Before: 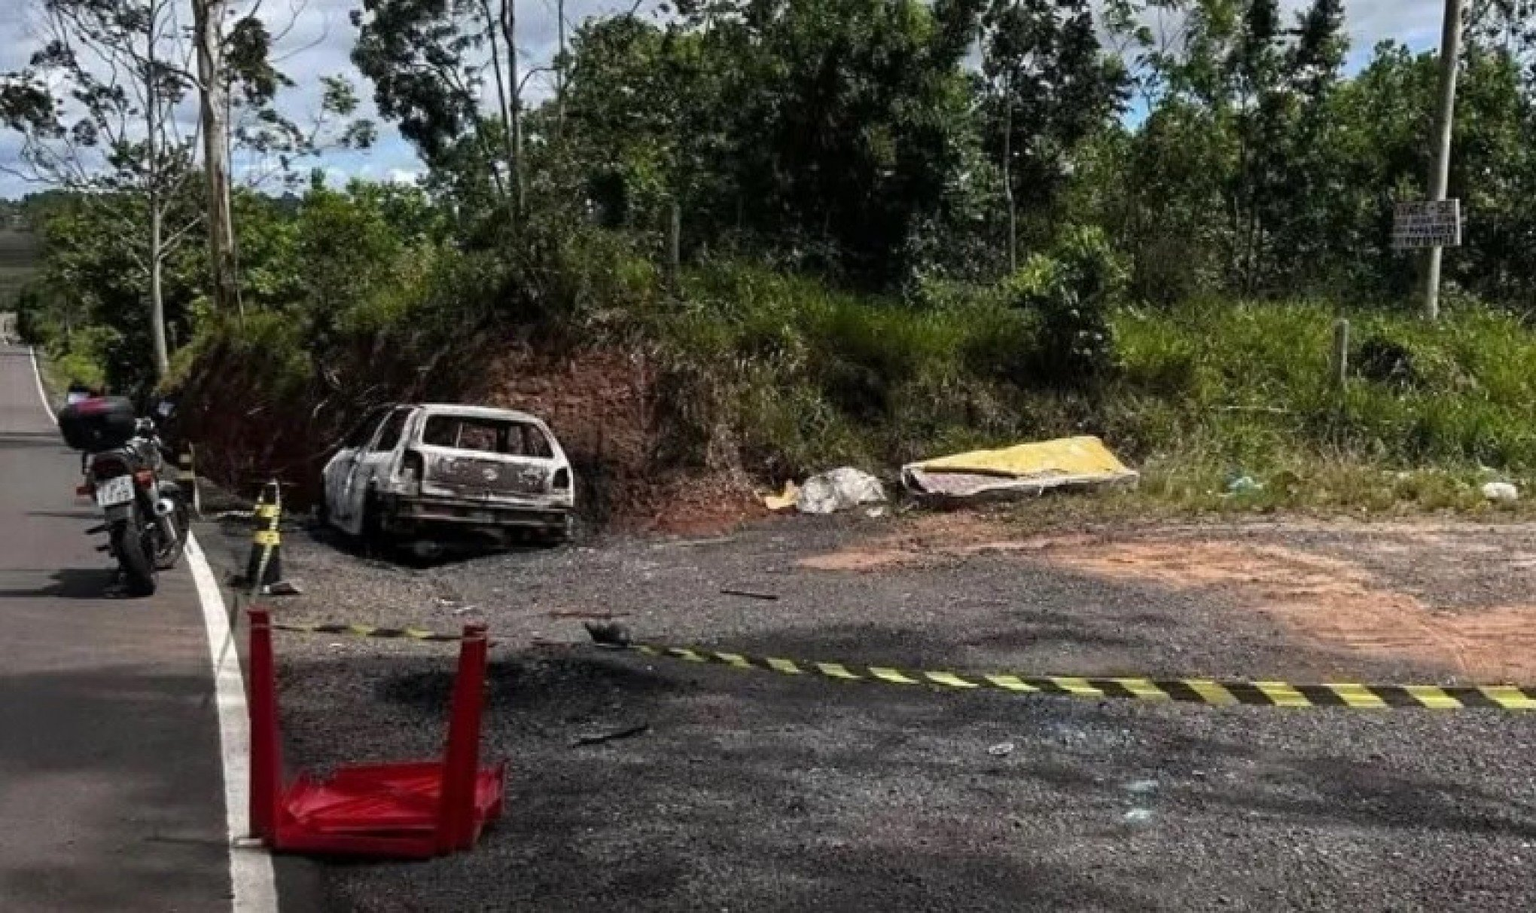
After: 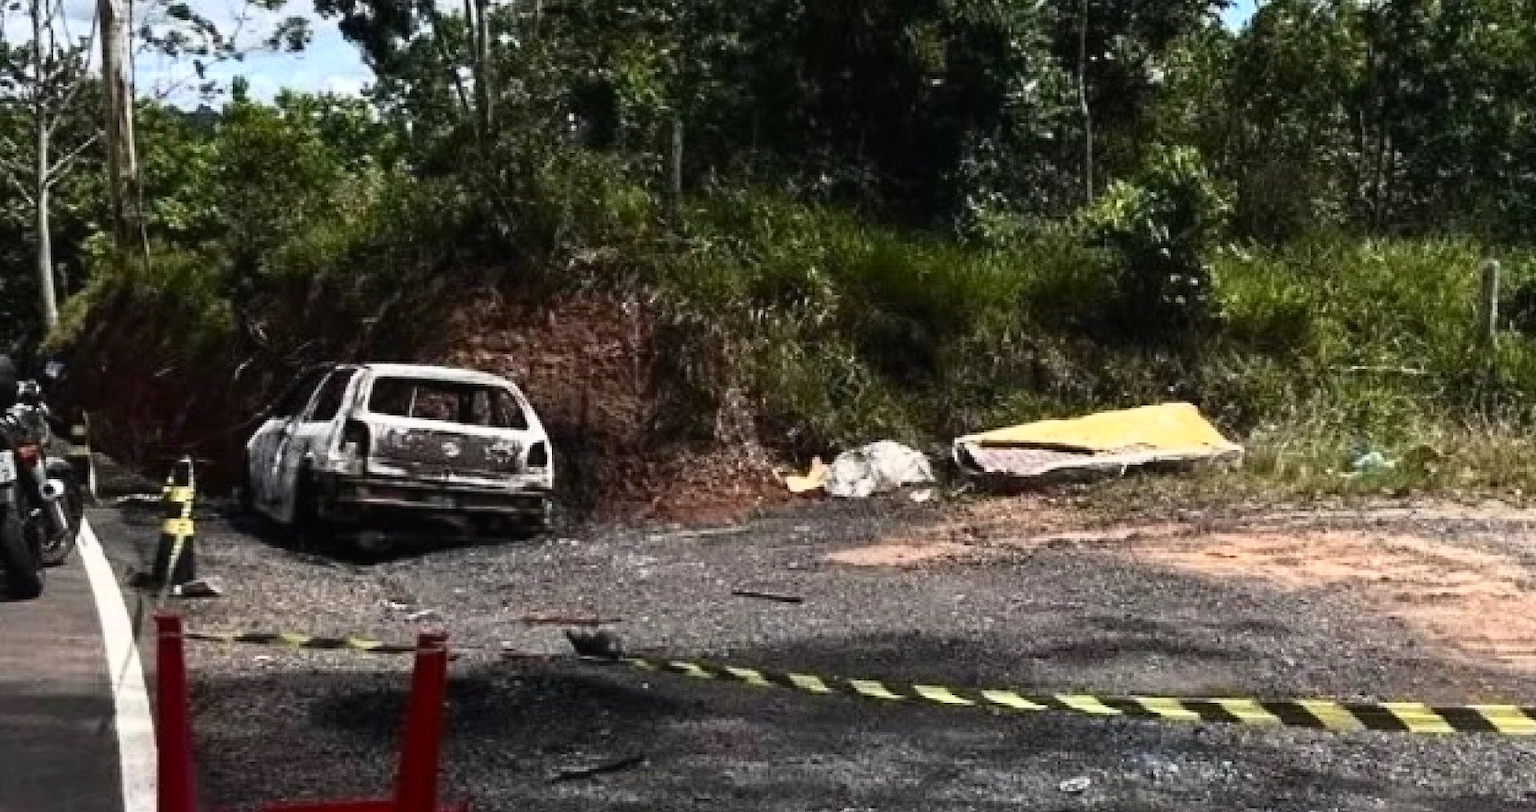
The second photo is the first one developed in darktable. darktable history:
crop: left 7.914%, top 11.678%, right 10.198%, bottom 15.418%
tone curve: curves: ch0 [(0, 0.013) (0.198, 0.175) (0.512, 0.582) (0.625, 0.754) (0.81, 0.934) (1, 1)], color space Lab, independent channels, preserve colors none
